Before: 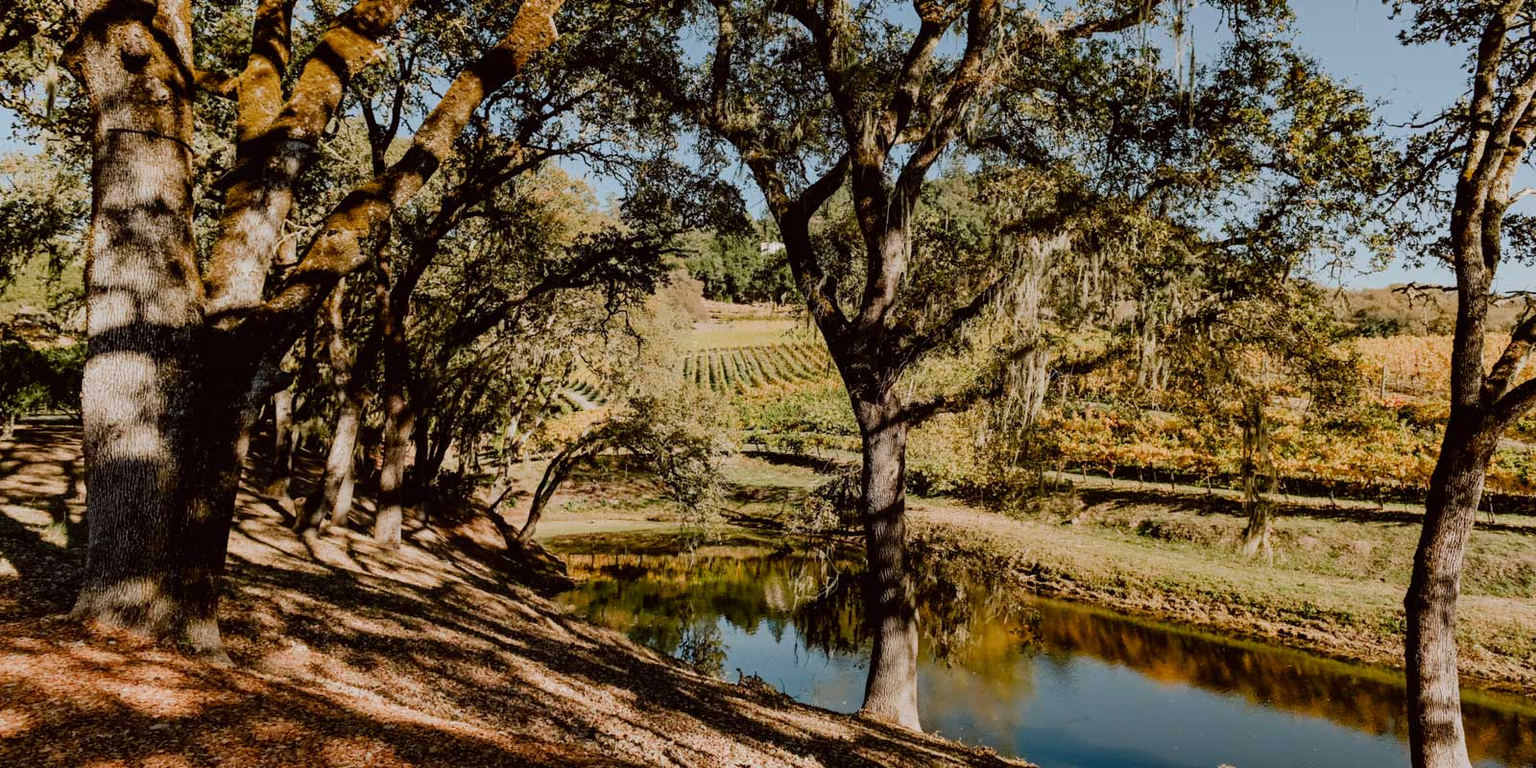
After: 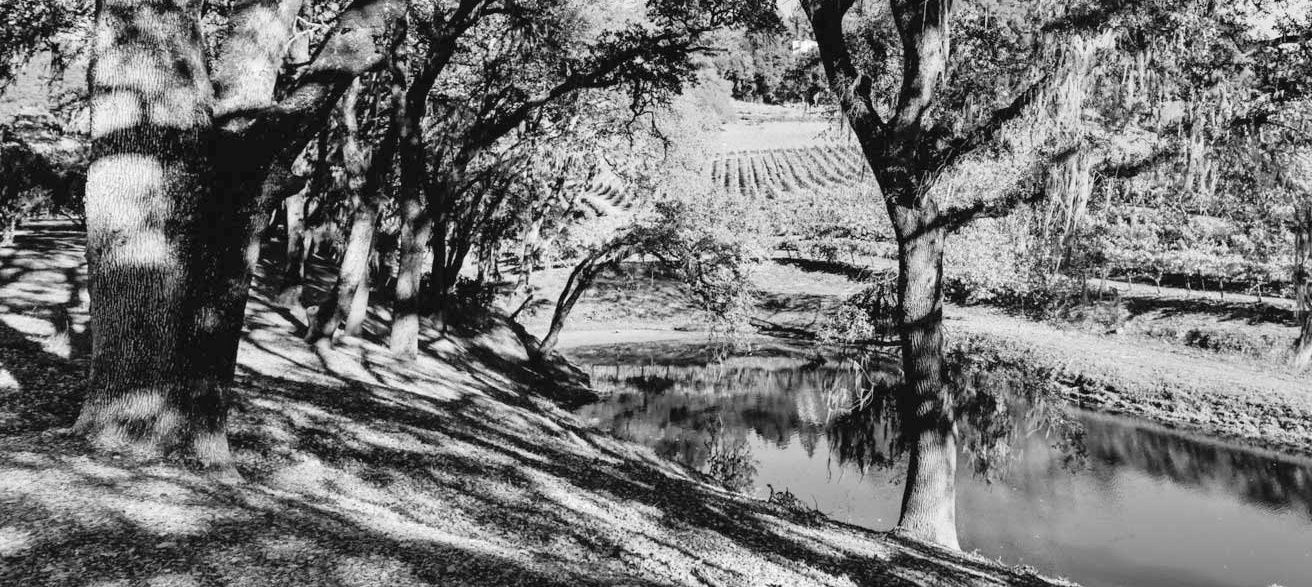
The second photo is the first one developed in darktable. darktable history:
exposure: black level correction 0, exposure 0.5 EV, compensate highlight preservation false
monochrome: on, module defaults
levels: levels [0, 0.43, 0.984]
crop: top 26.531%, right 17.959%
